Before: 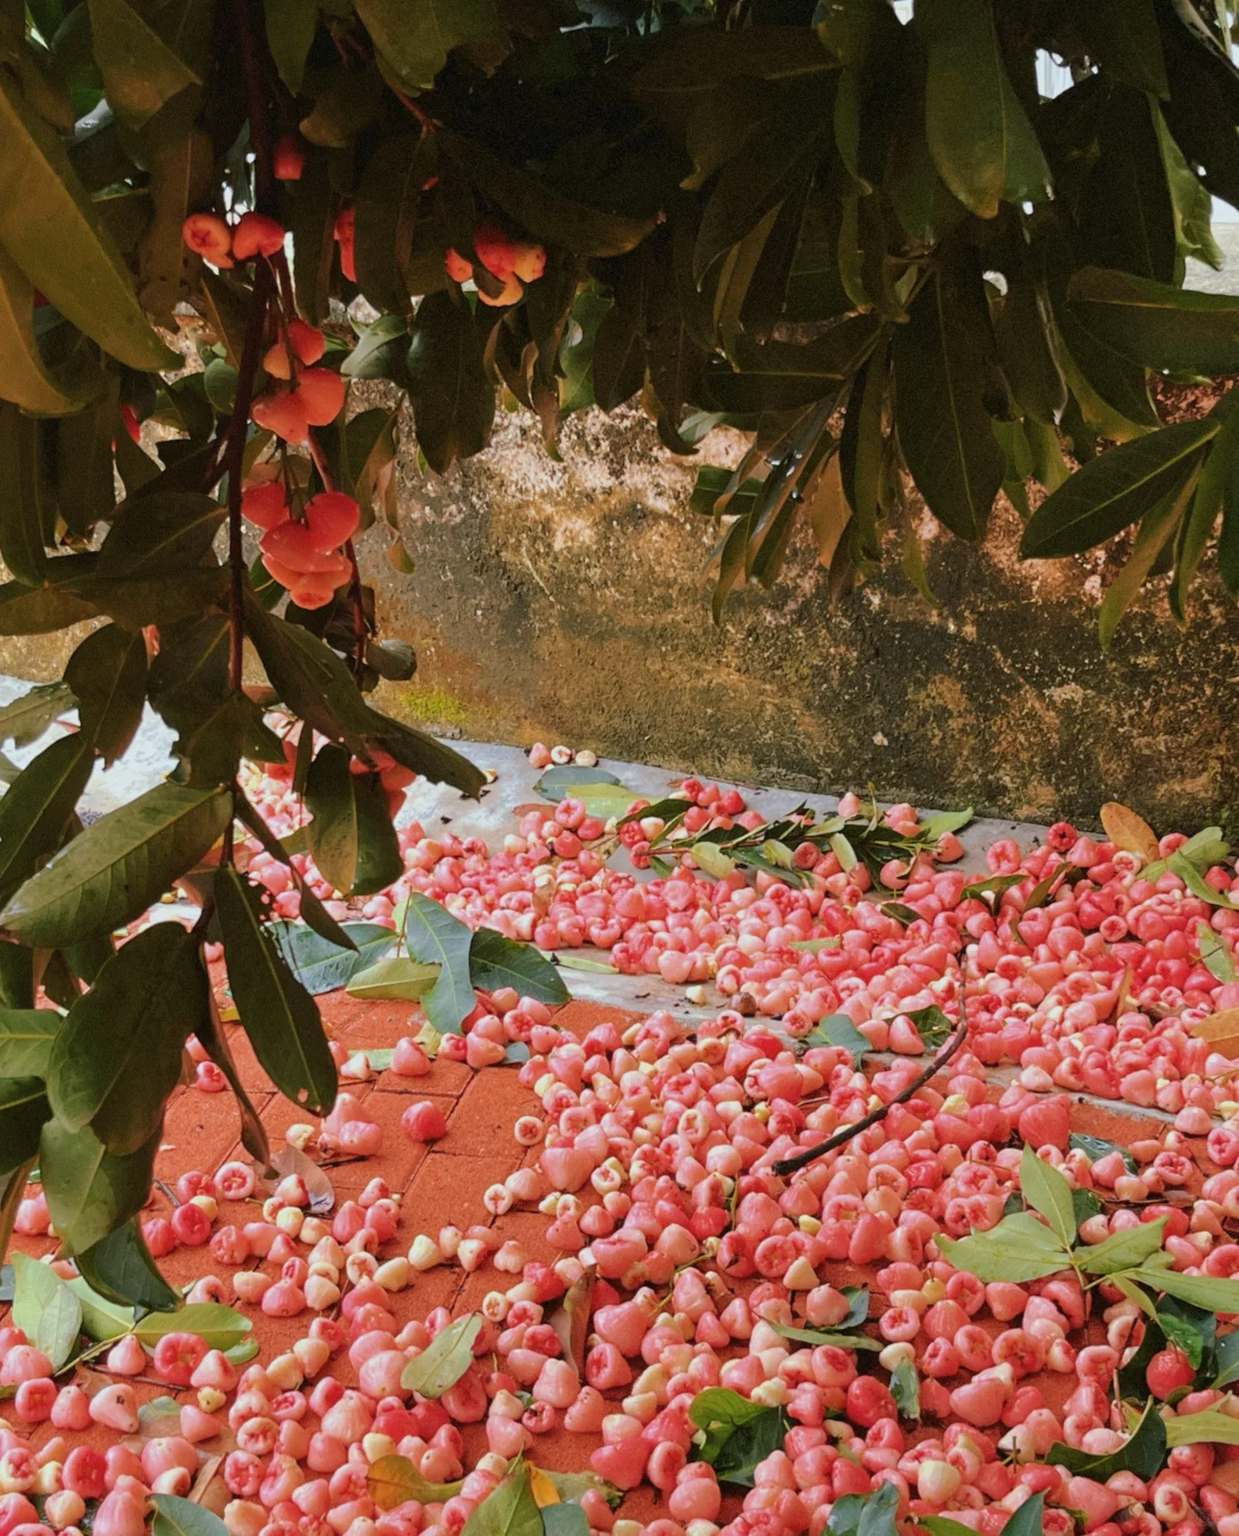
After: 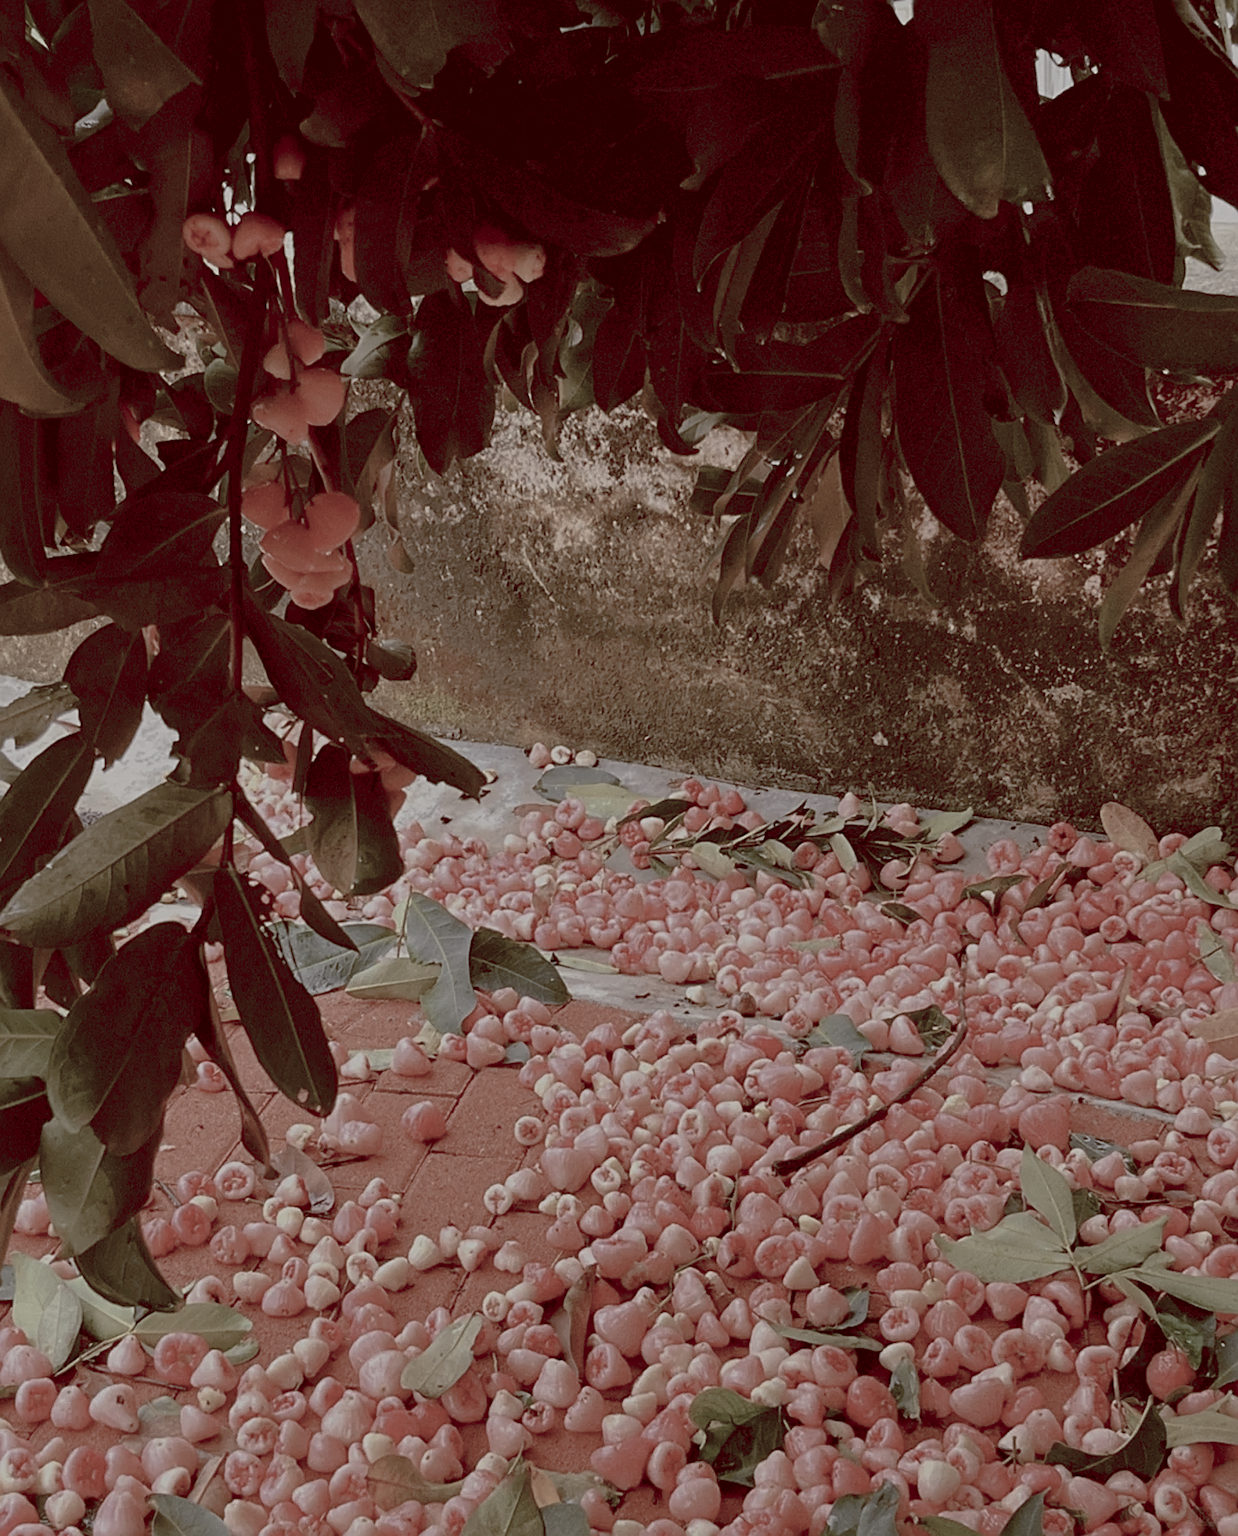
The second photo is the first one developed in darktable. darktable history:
exposure: black level correction 0.009, exposure -0.637 EV, compensate highlight preservation false
bloom: on, module defaults
sharpen: on, module defaults
color balance rgb: shadows lift › luminance 1%, shadows lift › chroma 0.2%, shadows lift › hue 20°, power › luminance 1%, power › chroma 0.4%, power › hue 34°, highlights gain › luminance 0.8%, highlights gain › chroma 0.4%, highlights gain › hue 44°, global offset › chroma 0.4%, global offset › hue 34°, white fulcrum 0.08 EV, linear chroma grading › shadows -7%, linear chroma grading › highlights -7%, linear chroma grading › global chroma -10%, linear chroma grading › mid-tones -8%, perceptual saturation grading › global saturation -28%, perceptual saturation grading › highlights -20%, perceptual saturation grading › mid-tones -24%, perceptual saturation grading › shadows -24%, perceptual brilliance grading › global brilliance -1%, perceptual brilliance grading › highlights -1%, perceptual brilliance grading › mid-tones -1%, perceptual brilliance grading › shadows -1%, global vibrance -17%, contrast -6%
